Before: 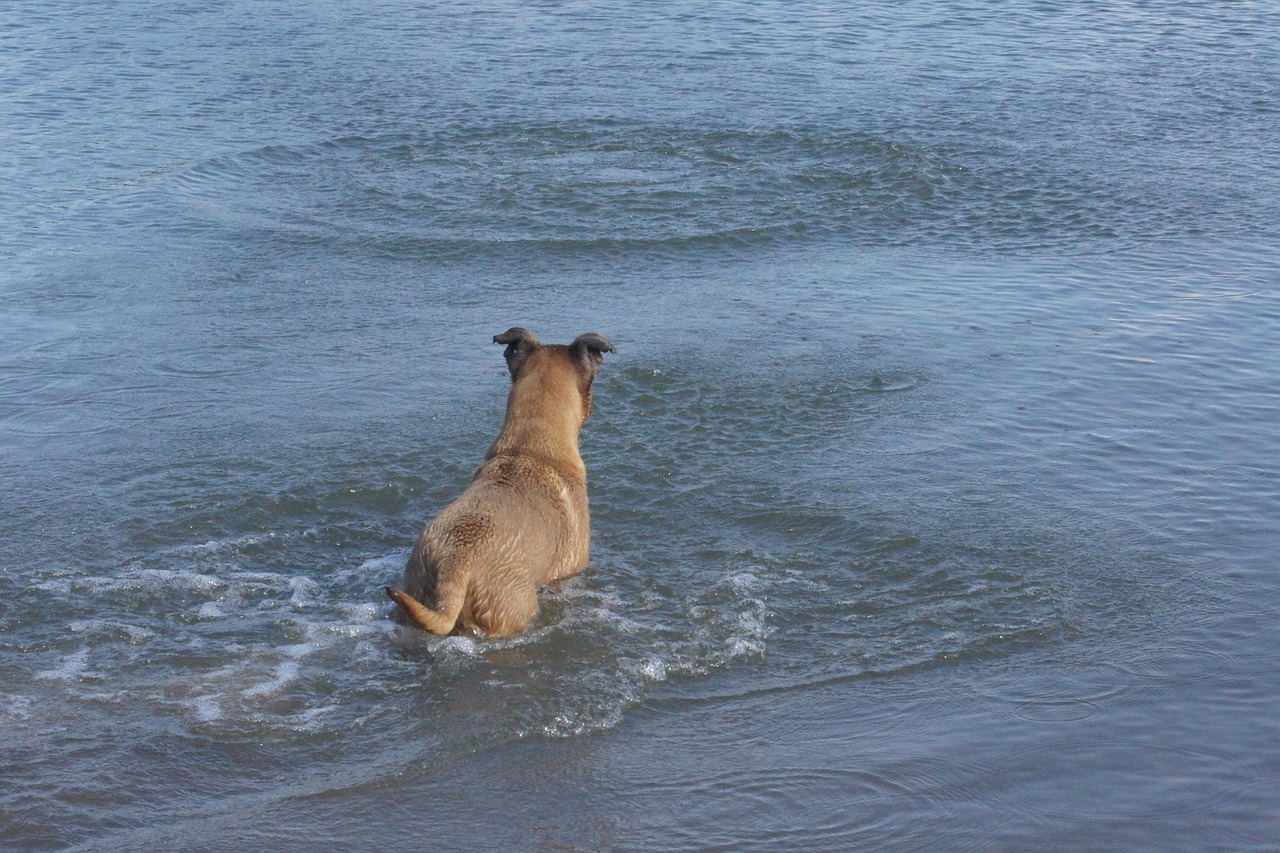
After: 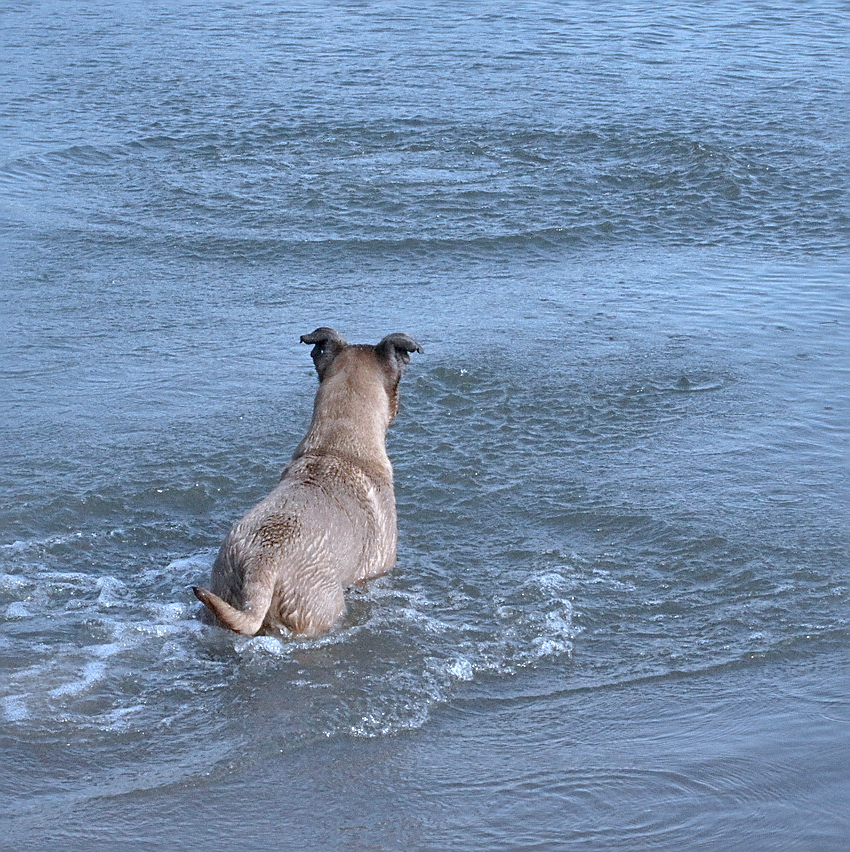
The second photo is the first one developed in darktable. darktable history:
crop and rotate: left 15.1%, right 18.459%
local contrast: mode bilateral grid, contrast 70, coarseness 75, detail 180%, midtone range 0.2
exposure: exposure -0.041 EV, compensate highlight preservation false
color correction: highlights a* -2.08, highlights b* -18.26
tone curve: curves: ch0 [(0, 0) (0.004, 0.008) (0.077, 0.156) (0.169, 0.29) (0.774, 0.774) (1, 1)], preserve colors none
sharpen: on, module defaults
